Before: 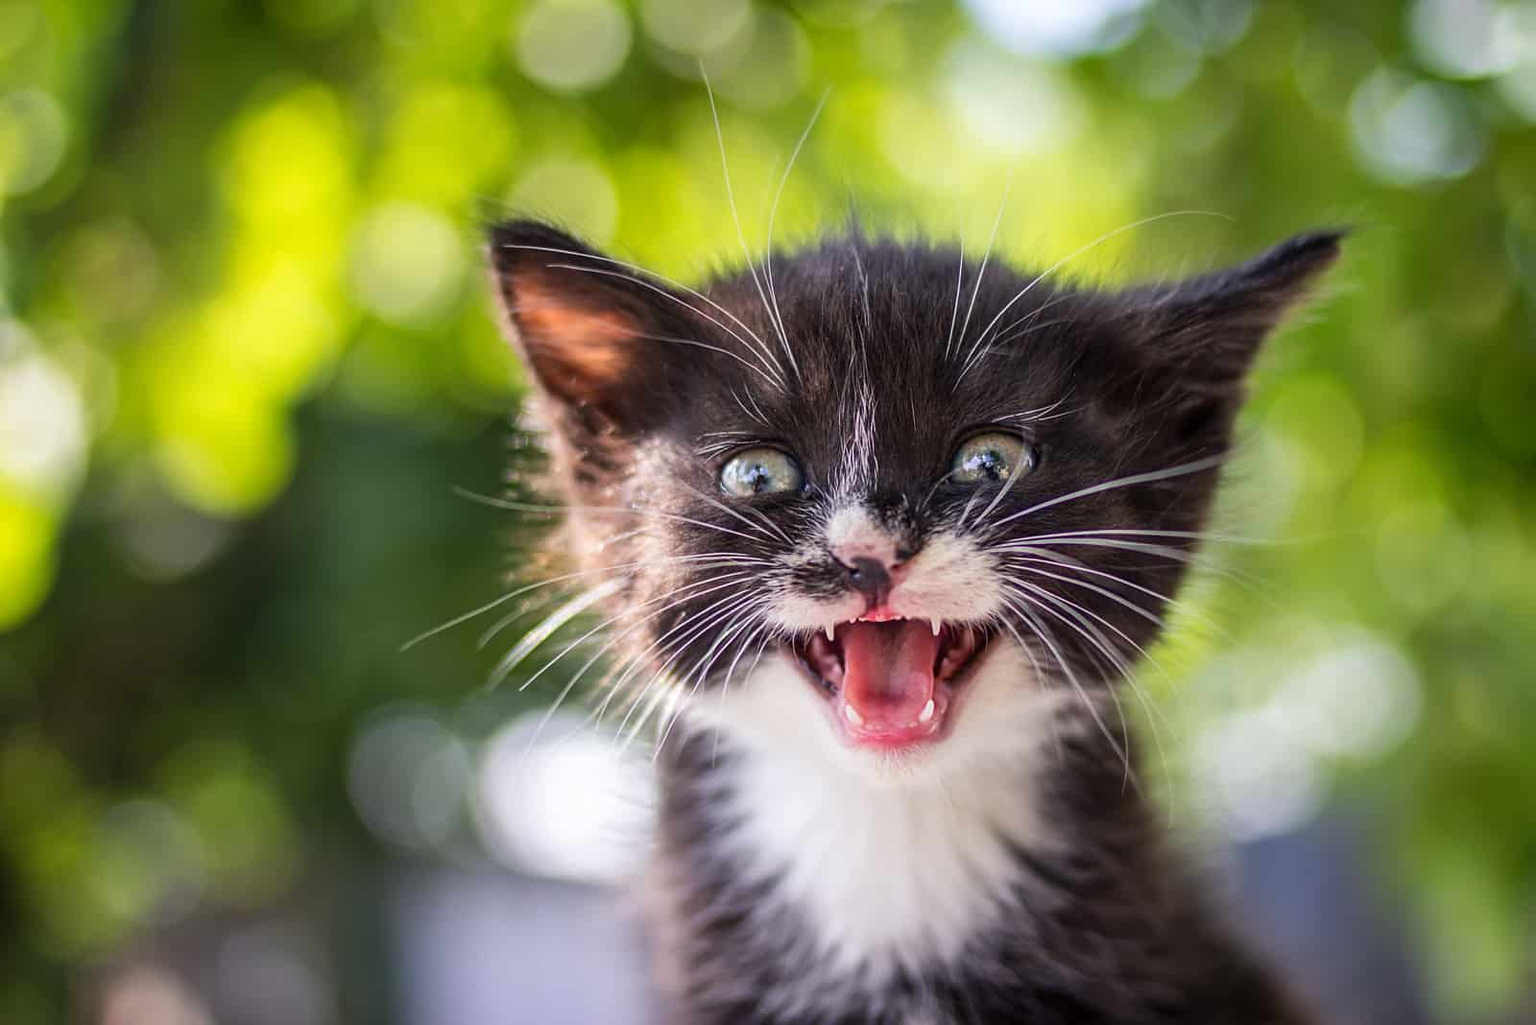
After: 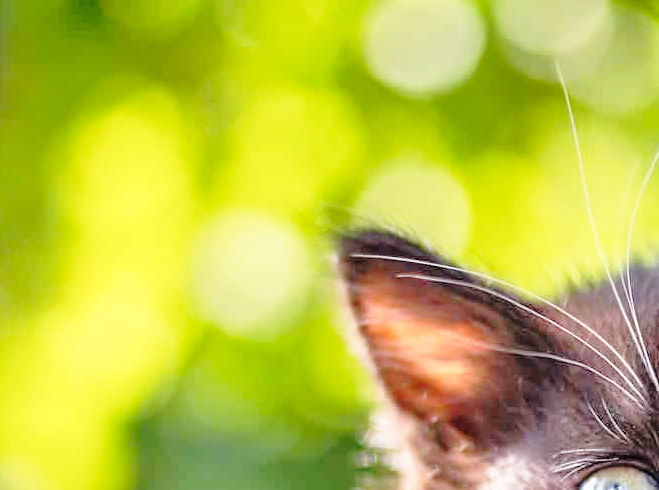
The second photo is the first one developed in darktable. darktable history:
base curve: curves: ch0 [(0, 0) (0.028, 0.03) (0.121, 0.232) (0.46, 0.748) (0.859, 0.968) (1, 1)], preserve colors none
tone equalizer: -7 EV 0.163 EV, -6 EV 0.638 EV, -5 EV 1.18 EV, -4 EV 1.35 EV, -3 EV 1.12 EV, -2 EV 0.6 EV, -1 EV 0.157 EV
crop and rotate: left 10.829%, top 0.107%, right 47.939%, bottom 53.972%
